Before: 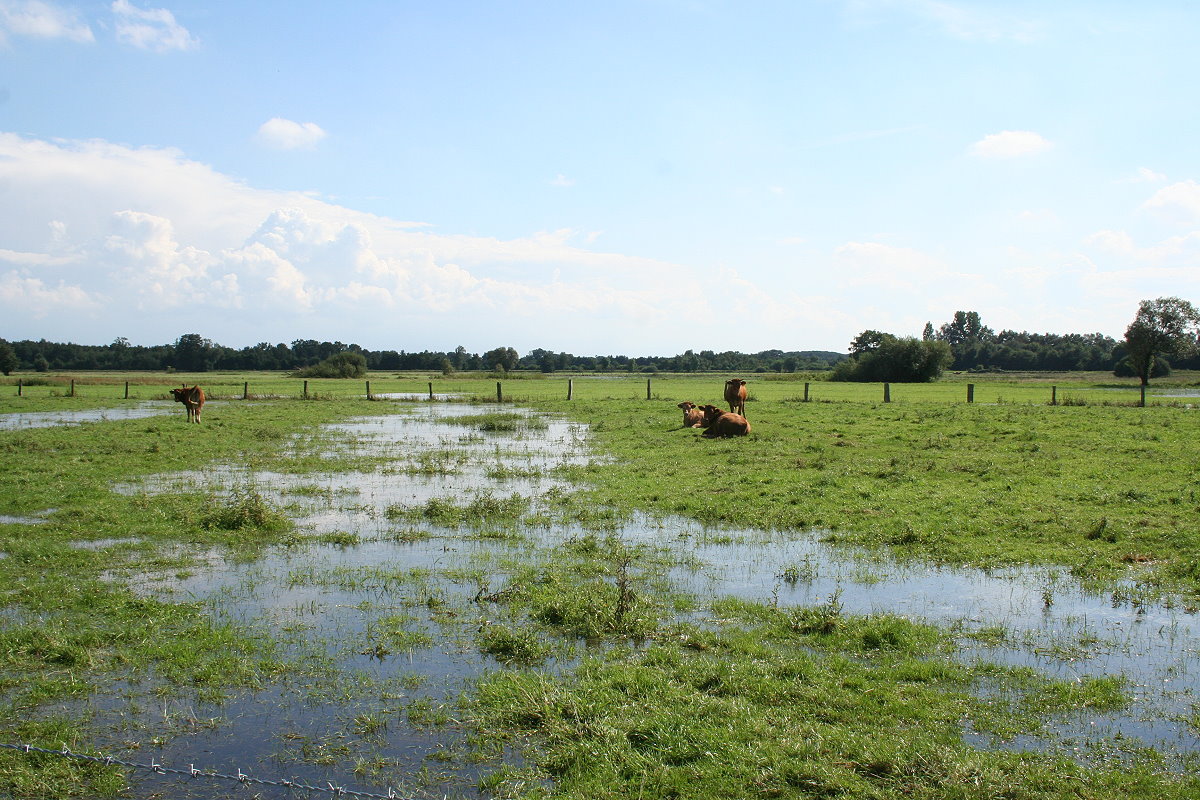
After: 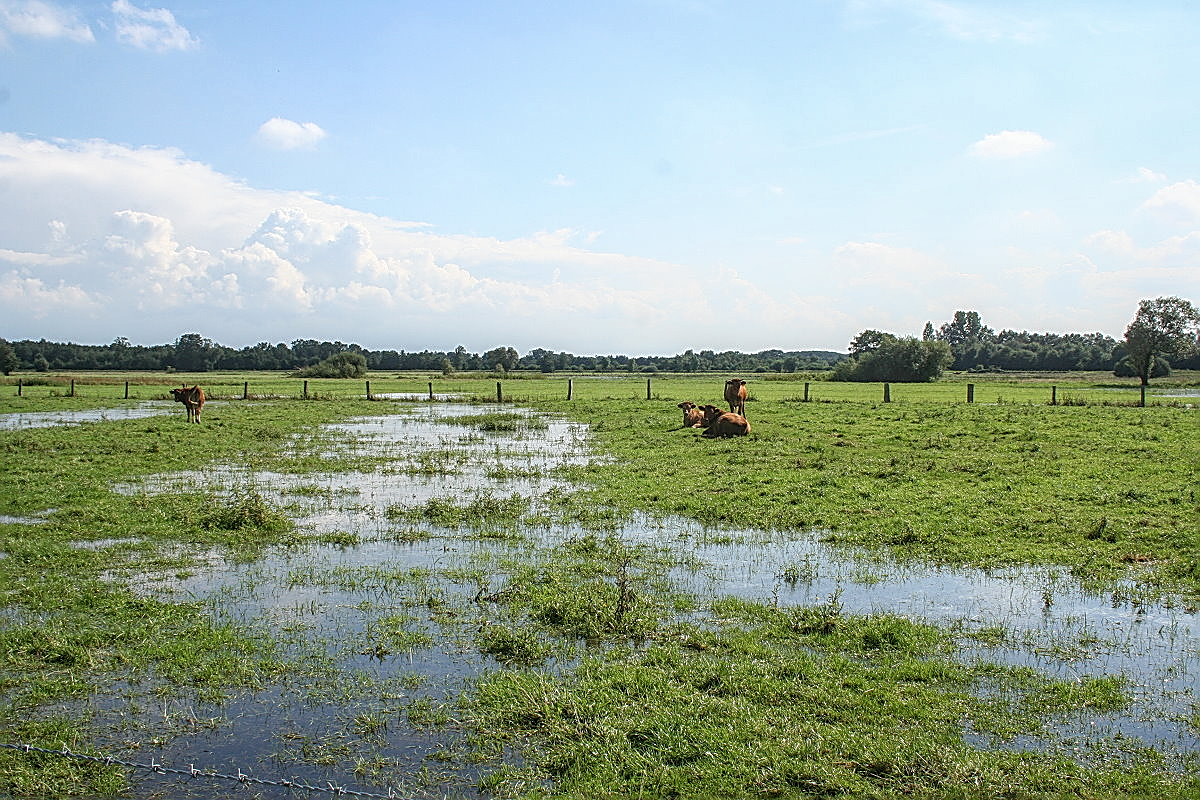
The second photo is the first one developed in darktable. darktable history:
local contrast: highlights 0%, shadows 0%, detail 133%
sharpen: amount 1
